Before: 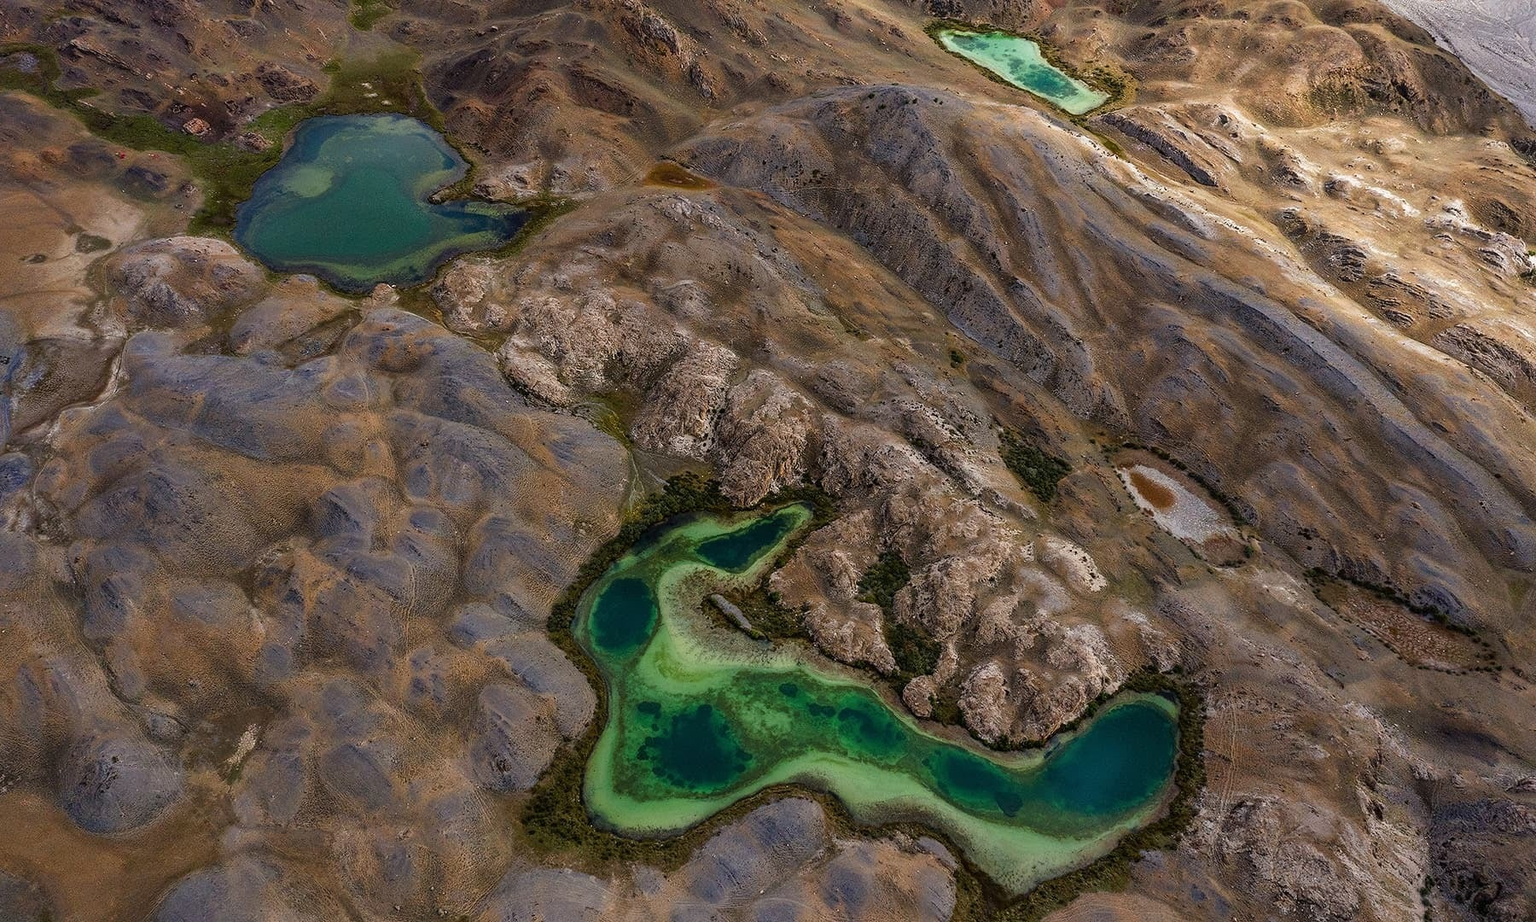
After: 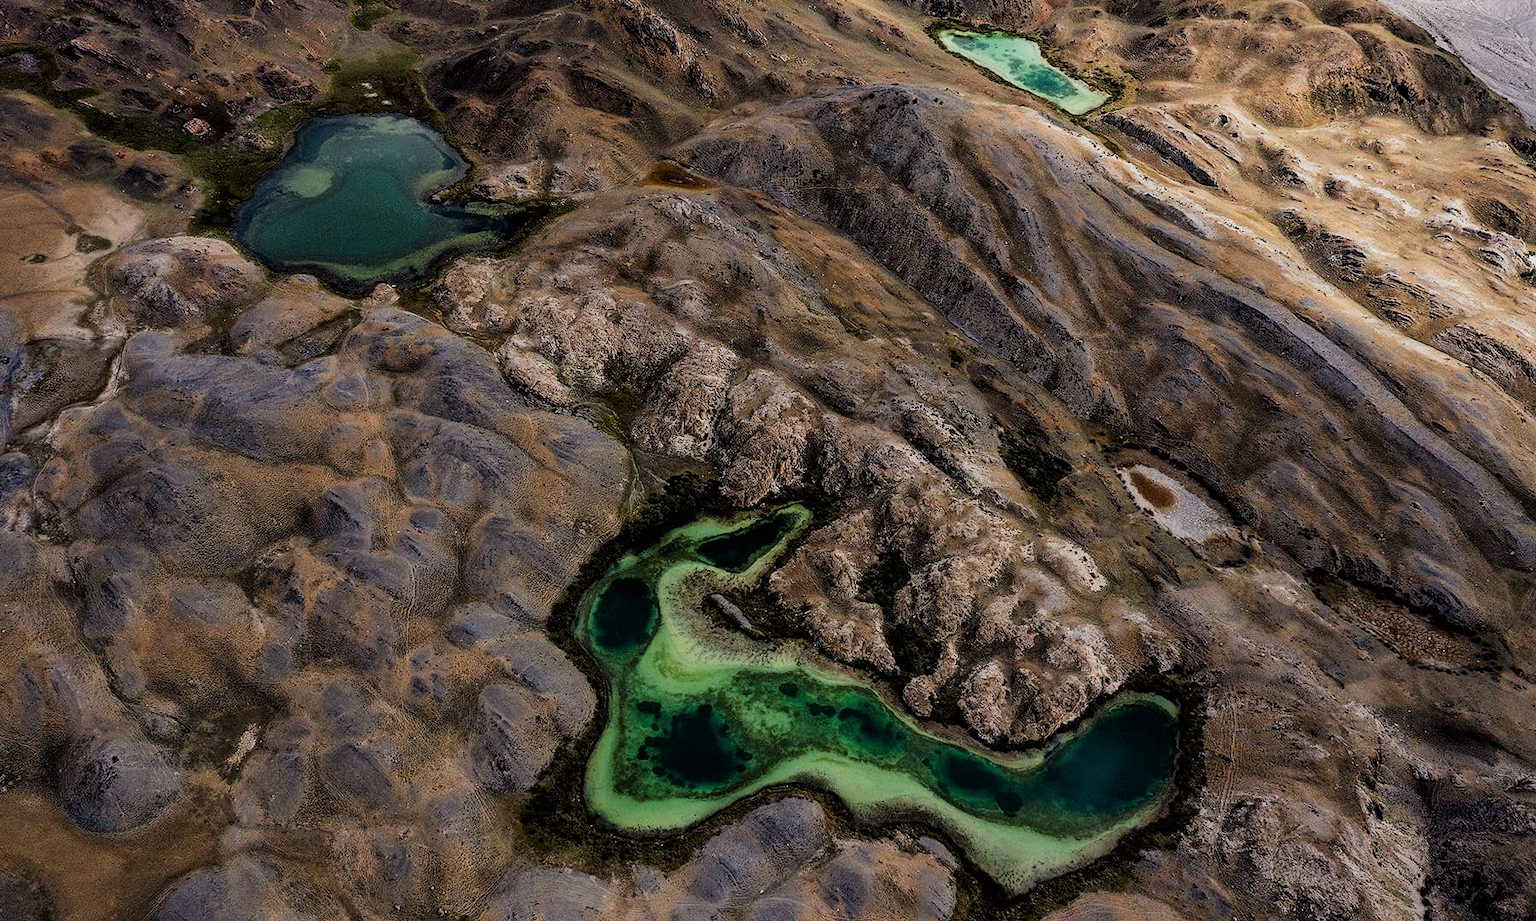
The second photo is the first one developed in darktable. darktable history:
filmic rgb: black relative exposure -5.08 EV, white relative exposure 3.98 EV, threshold 3.05 EV, hardness 2.89, contrast 1.301, highlights saturation mix -30.02%, enable highlight reconstruction true
